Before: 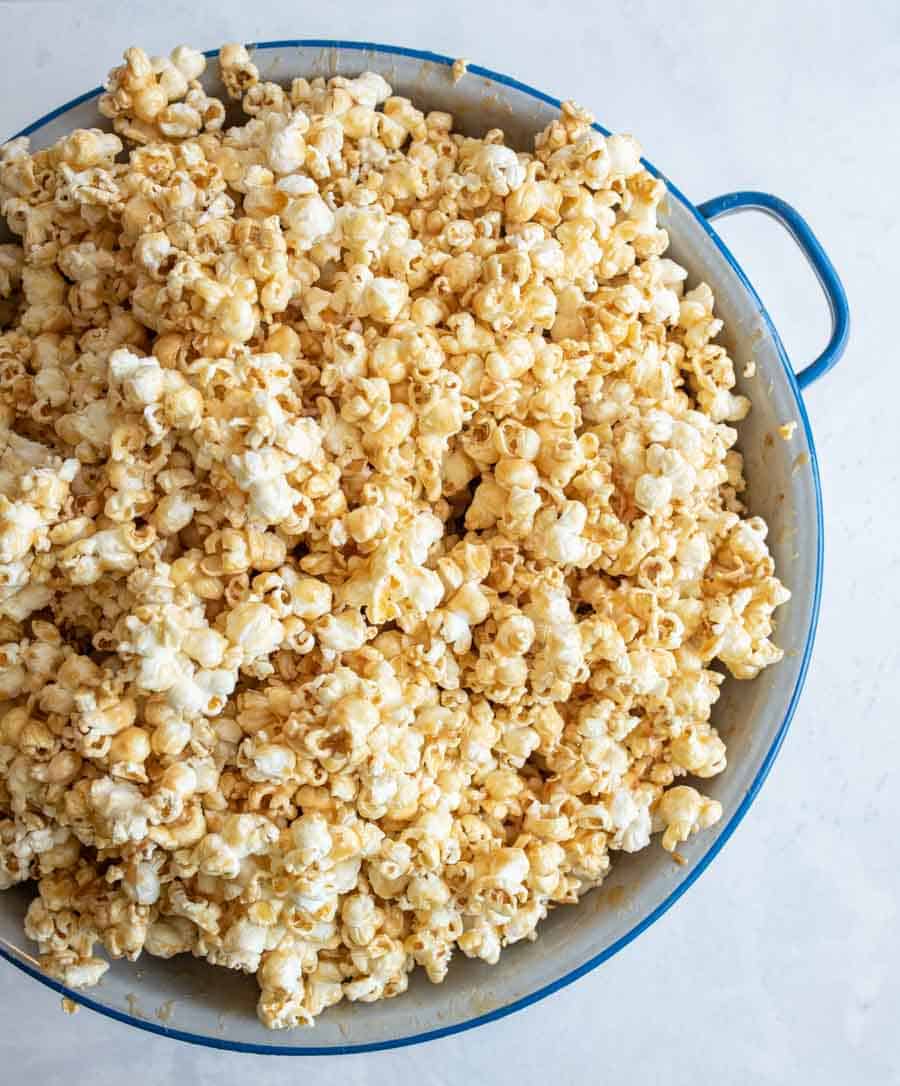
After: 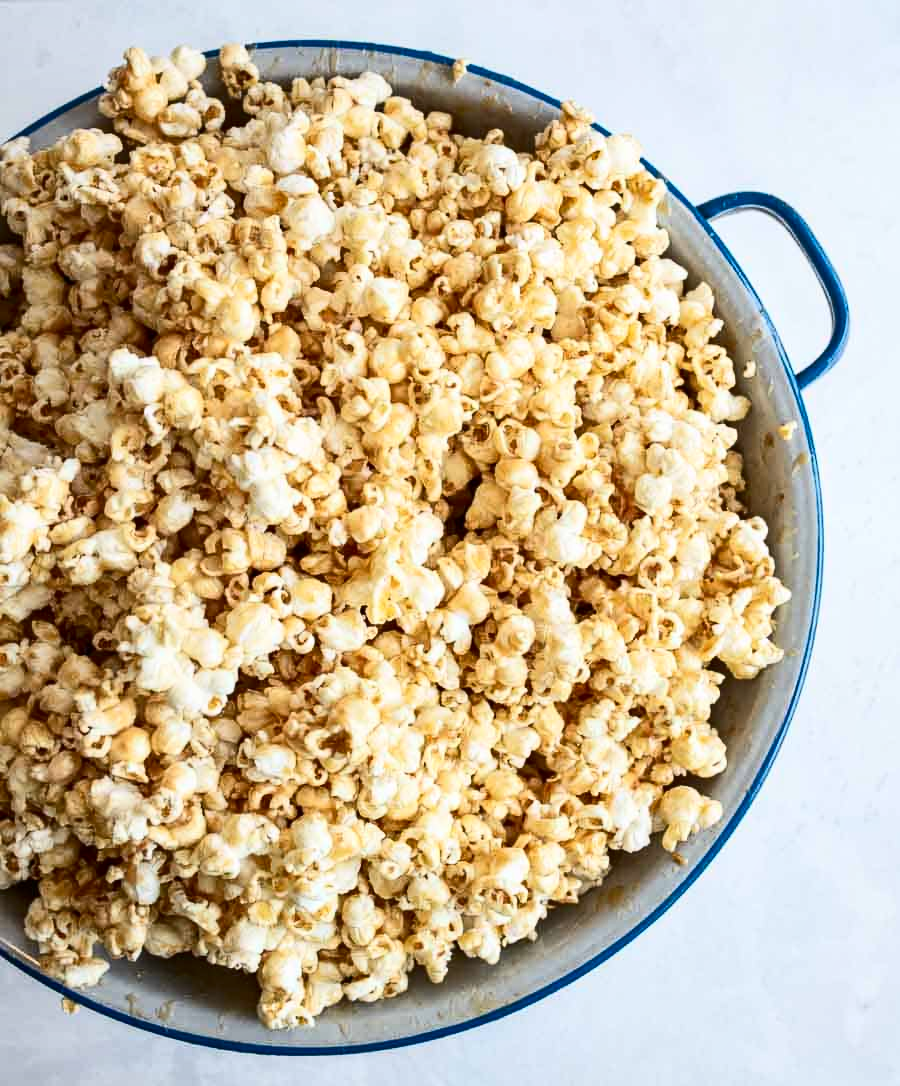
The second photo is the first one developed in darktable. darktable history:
contrast brightness saturation: contrast 0.278
shadows and highlights: shadows 20.98, highlights -36.94, soften with gaussian
exposure: compensate highlight preservation false
